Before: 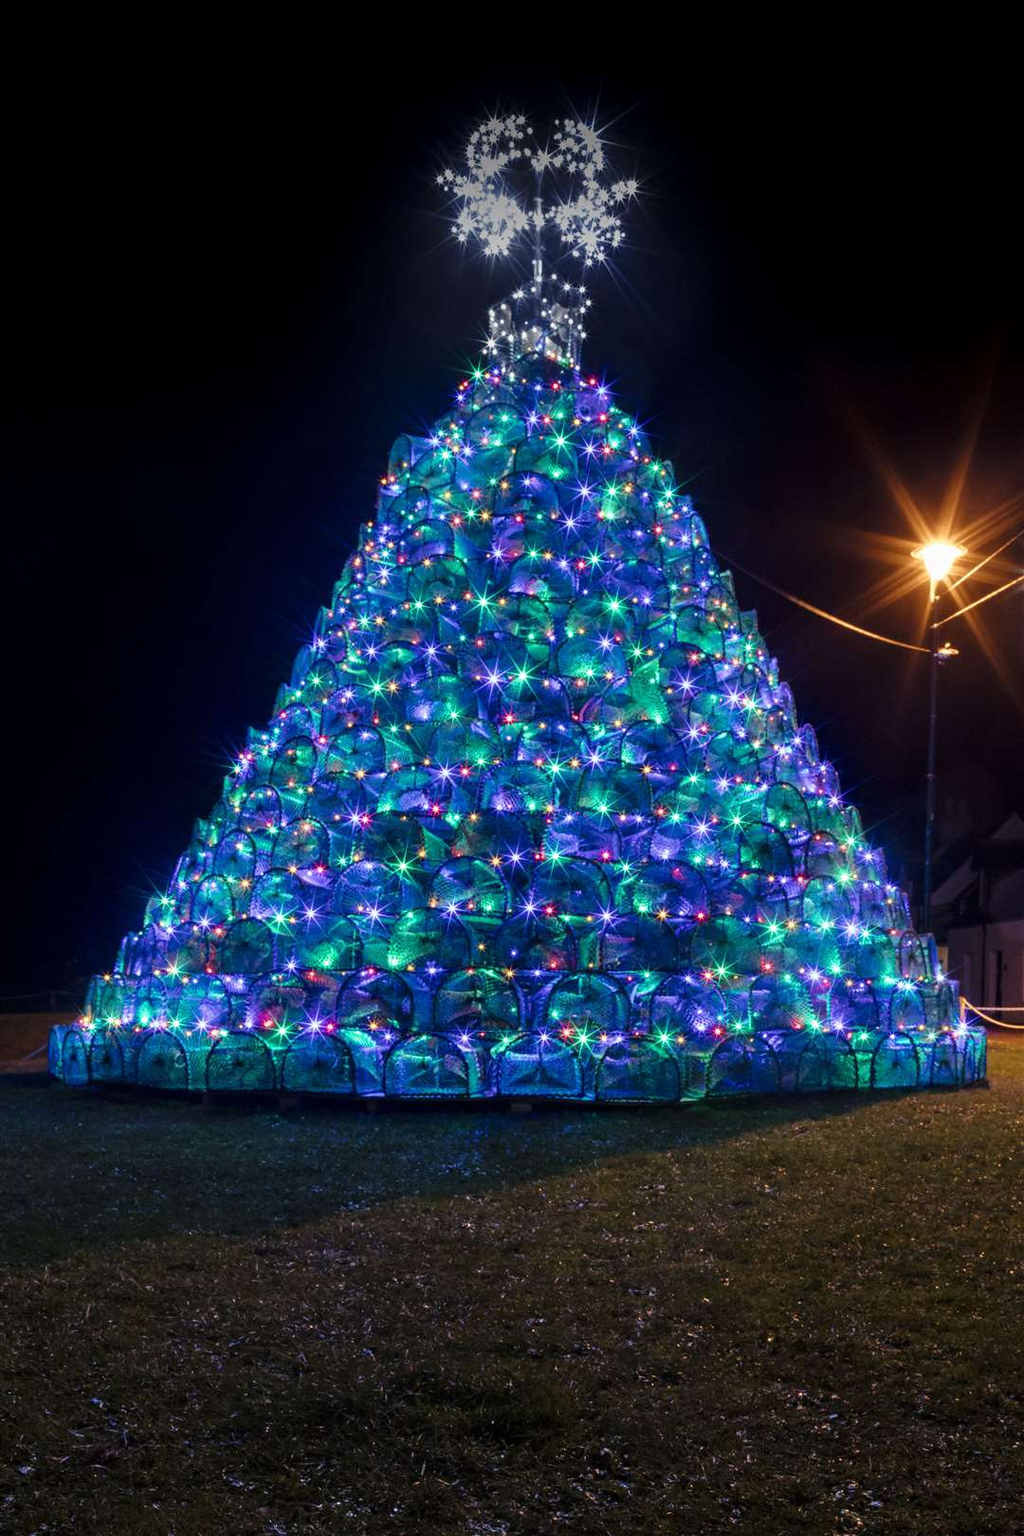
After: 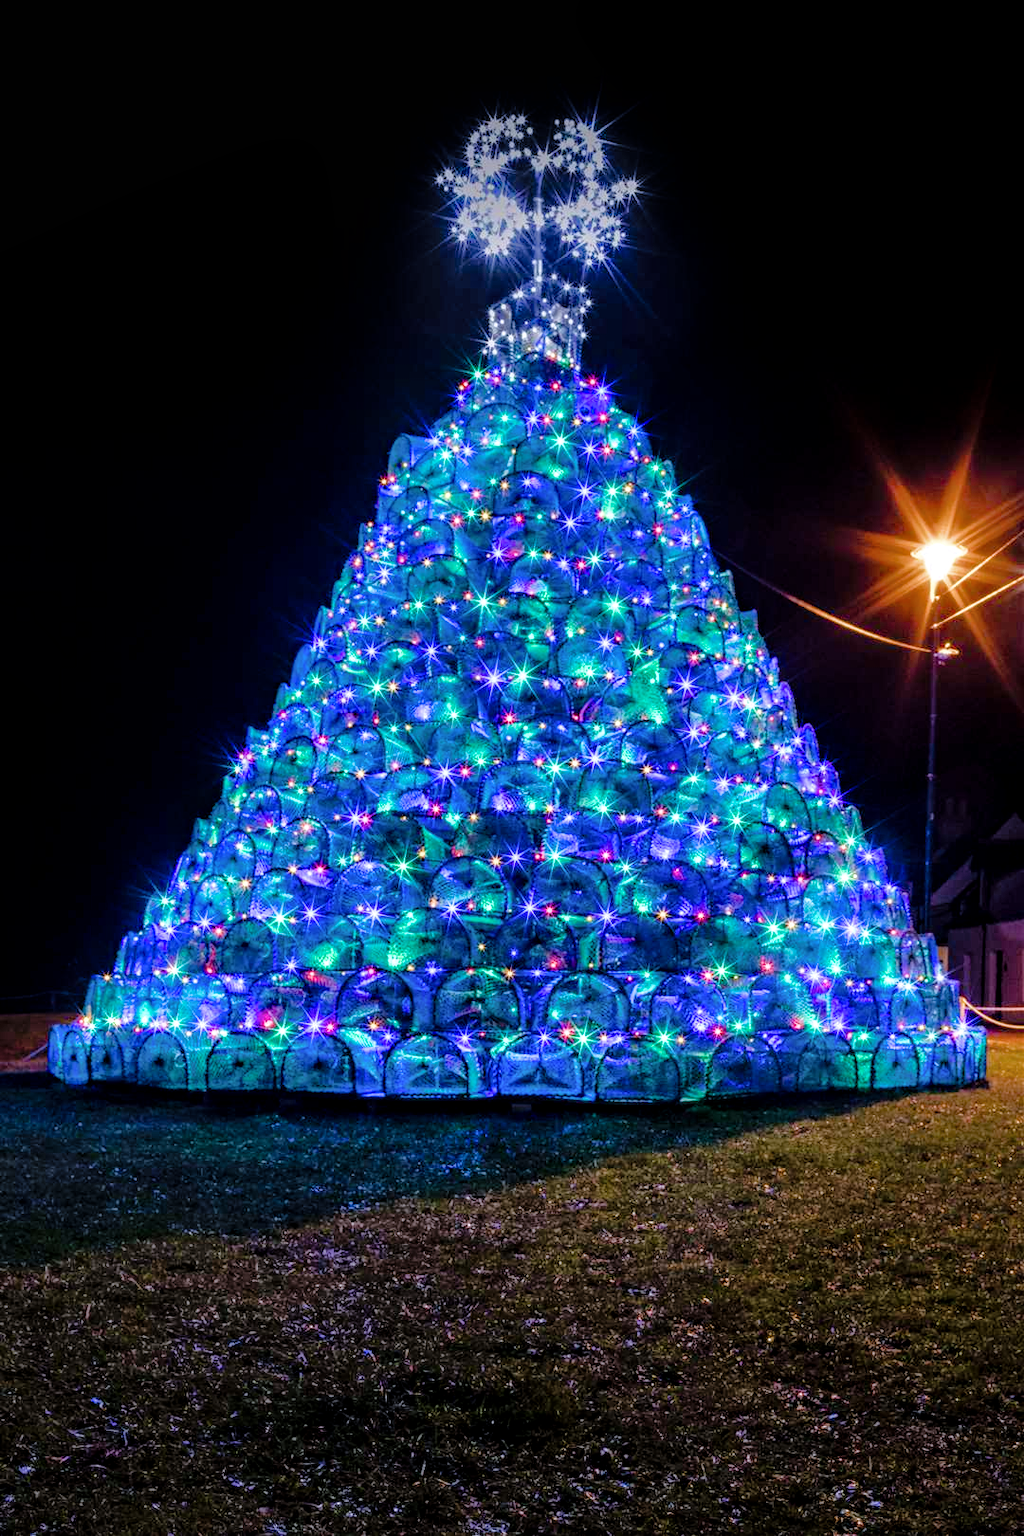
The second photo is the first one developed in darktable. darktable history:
local contrast: on, module defaults
color calibration: illuminant as shot in camera, x 0.358, y 0.373, temperature 4628.91 K
haze removal: compatibility mode true, adaptive false
shadows and highlights: on, module defaults
velvia: on, module defaults
color balance rgb "Natrual Skin x Brilliance": perceptual saturation grading › global saturation 20%, perceptual saturation grading › highlights -50%, perceptual saturation grading › shadows 30%, perceptual brilliance grading › global brilliance 10%, perceptual brilliance grading › shadows 15%
filmic rgb: black relative exposure -8.07 EV, white relative exposure 3 EV, hardness 5.35, contrast 1.25
